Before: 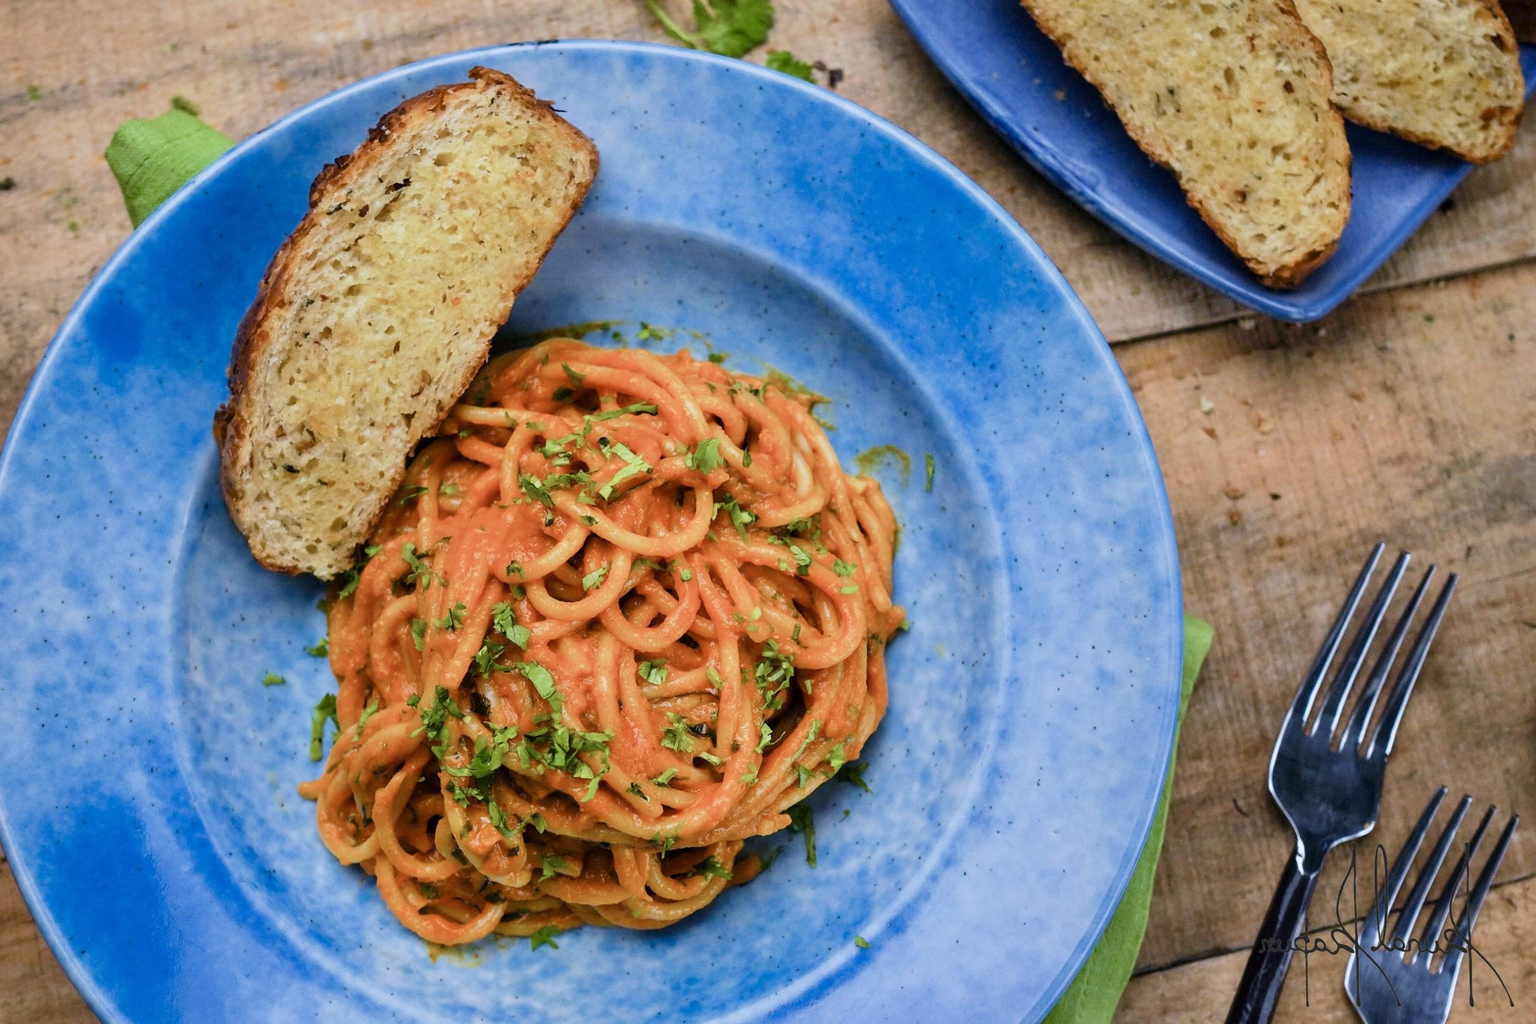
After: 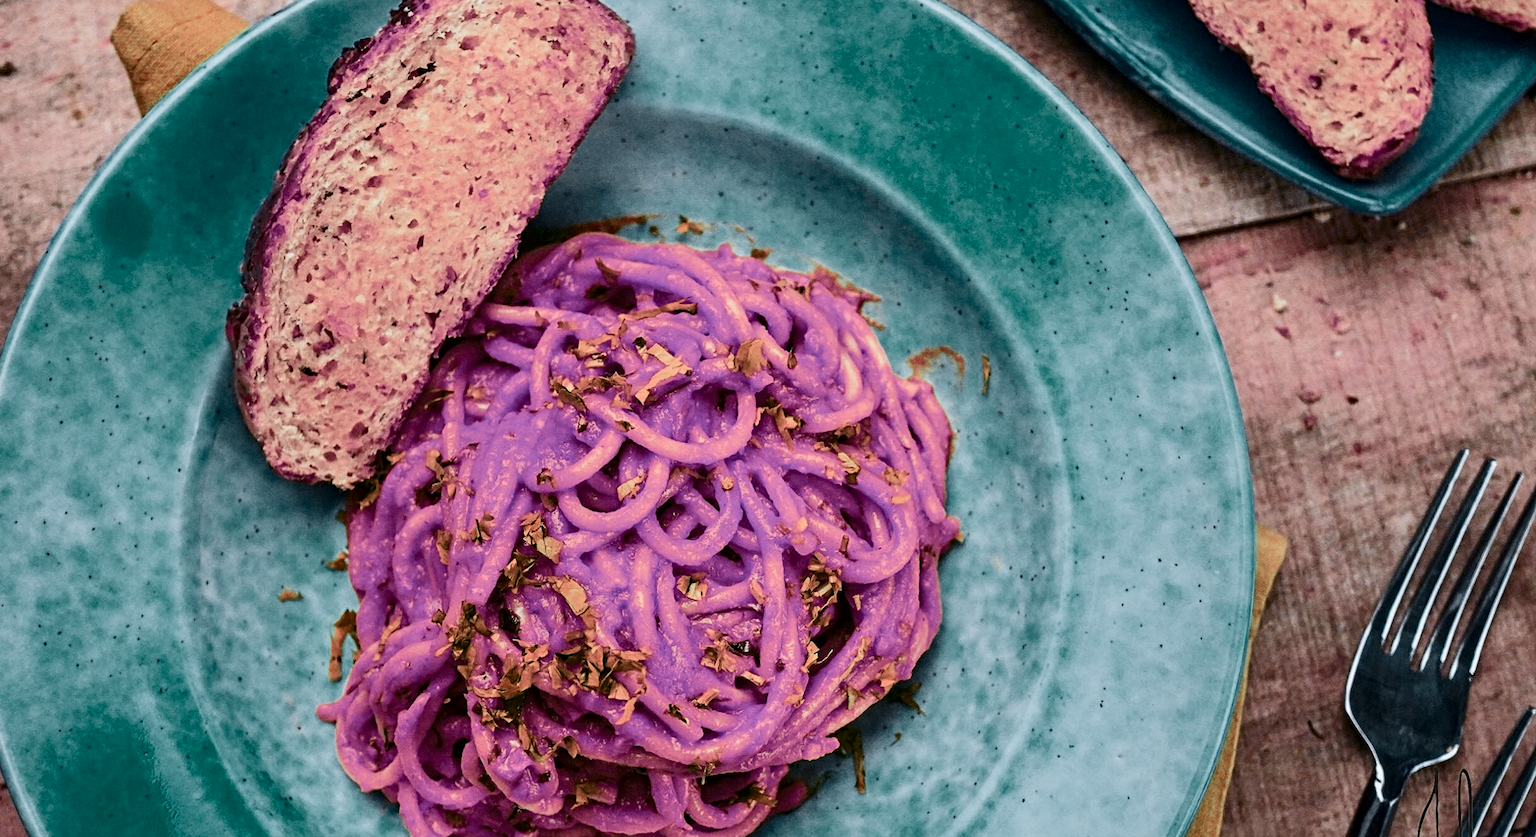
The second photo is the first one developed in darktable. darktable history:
contrast equalizer: y [[0.5, 0.5, 0.5, 0.539, 0.64, 0.611], [0.5 ×6], [0.5 ×6], [0 ×6], [0 ×6]]
contrast brightness saturation: contrast 0.25, saturation -0.31
crop and rotate: angle 0.03°, top 11.643%, right 5.651%, bottom 11.189%
color zones: curves: ch0 [(0.826, 0.353)]; ch1 [(0.242, 0.647) (0.889, 0.342)]; ch2 [(0.246, 0.089) (0.969, 0.068)]
